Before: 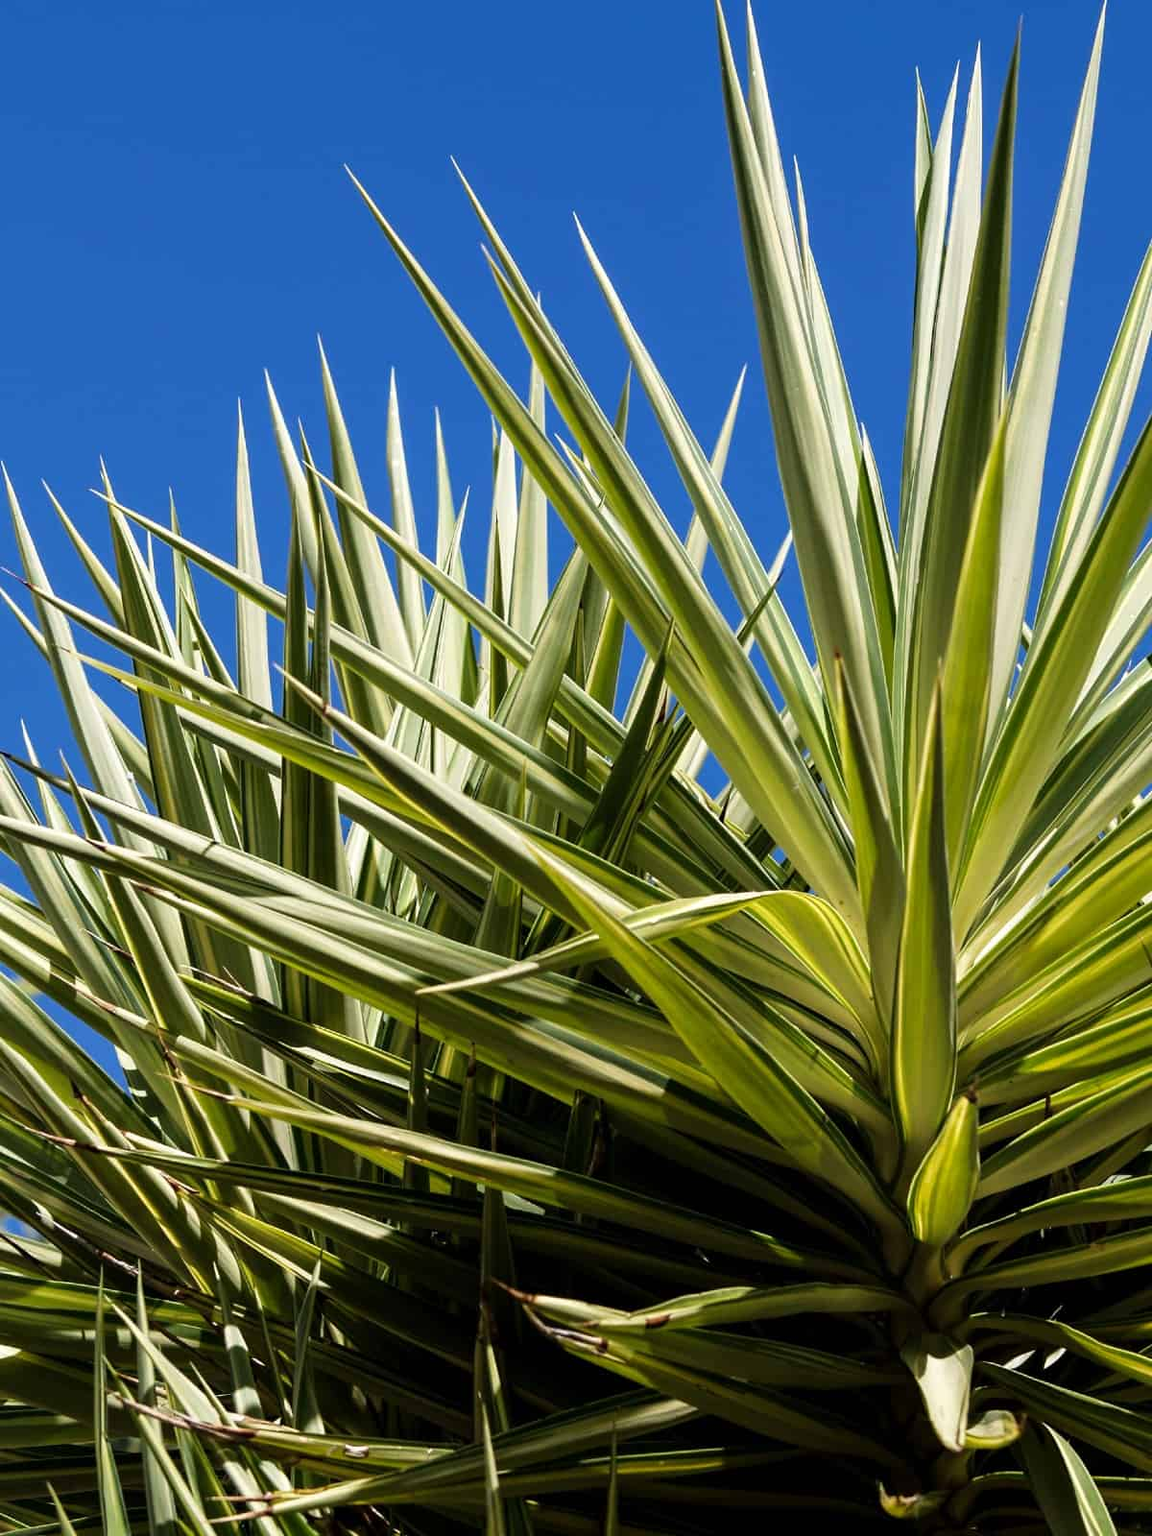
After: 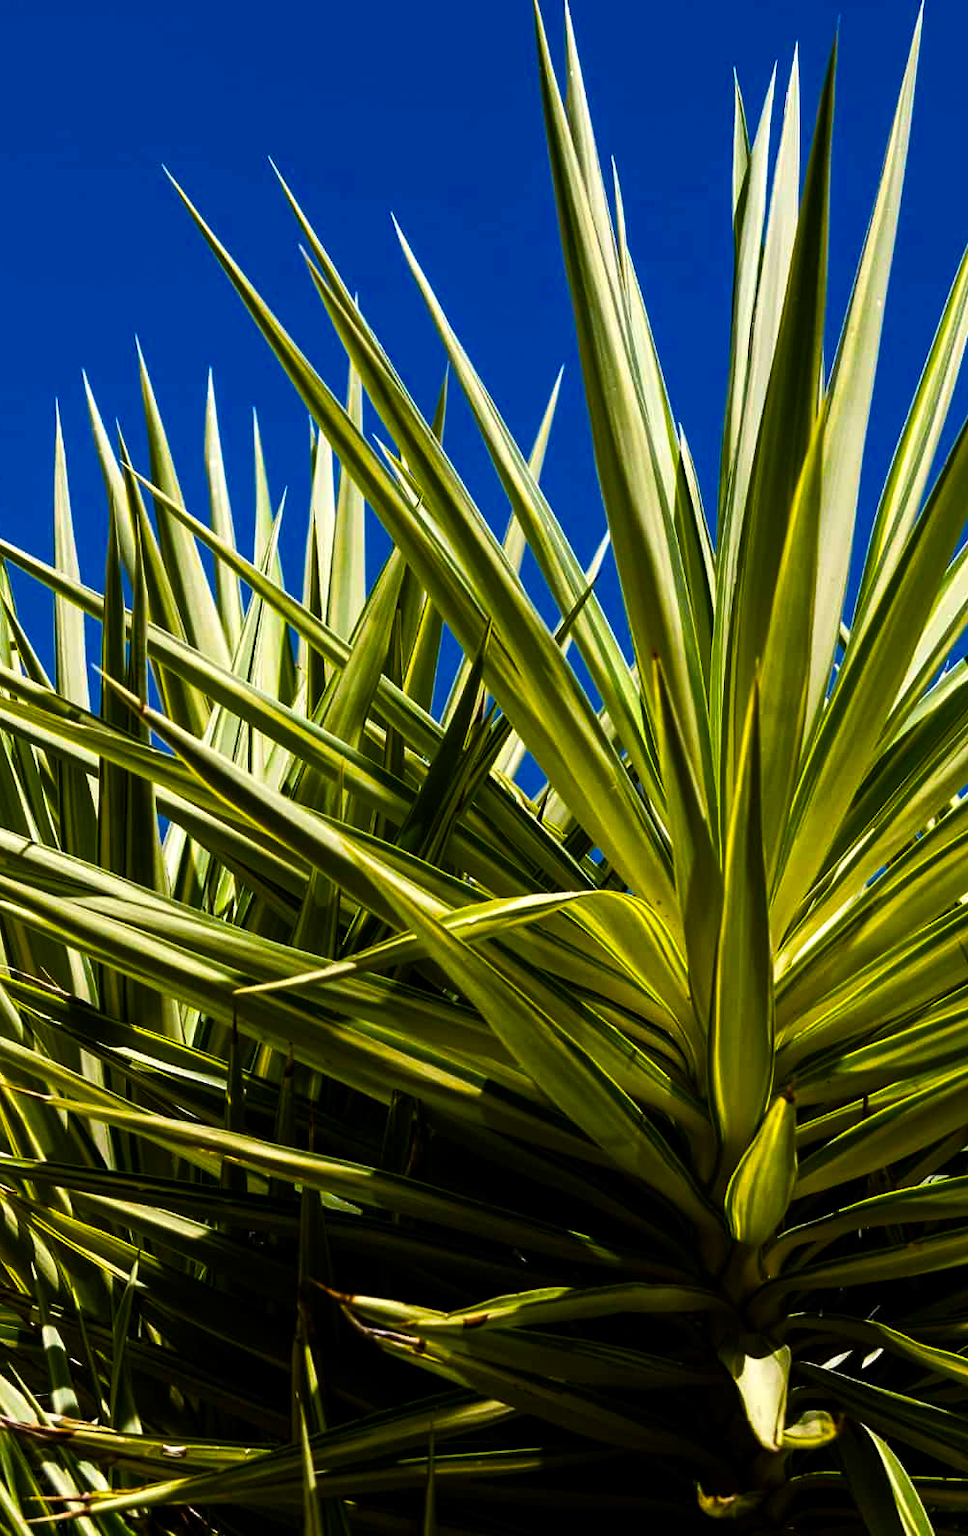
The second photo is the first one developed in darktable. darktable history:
color balance rgb: perceptual saturation grading › global saturation 37.09%, perceptual saturation grading › shadows 35.056%, perceptual brilliance grading › highlights 3.216%, perceptual brilliance grading › mid-tones -18.975%, perceptual brilliance grading › shadows -41.739%, global vibrance 45.128%
crop: left 15.865%
